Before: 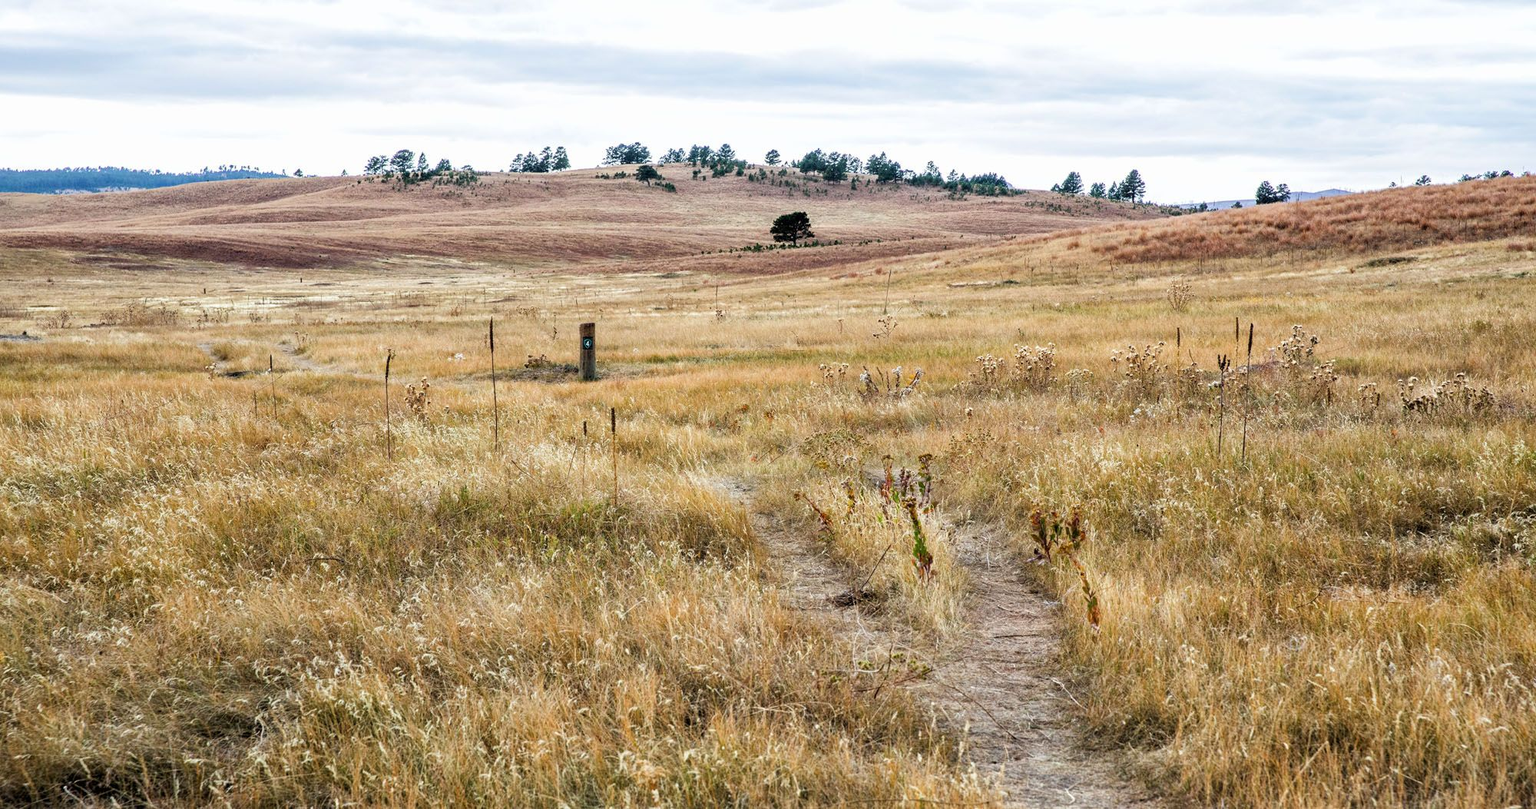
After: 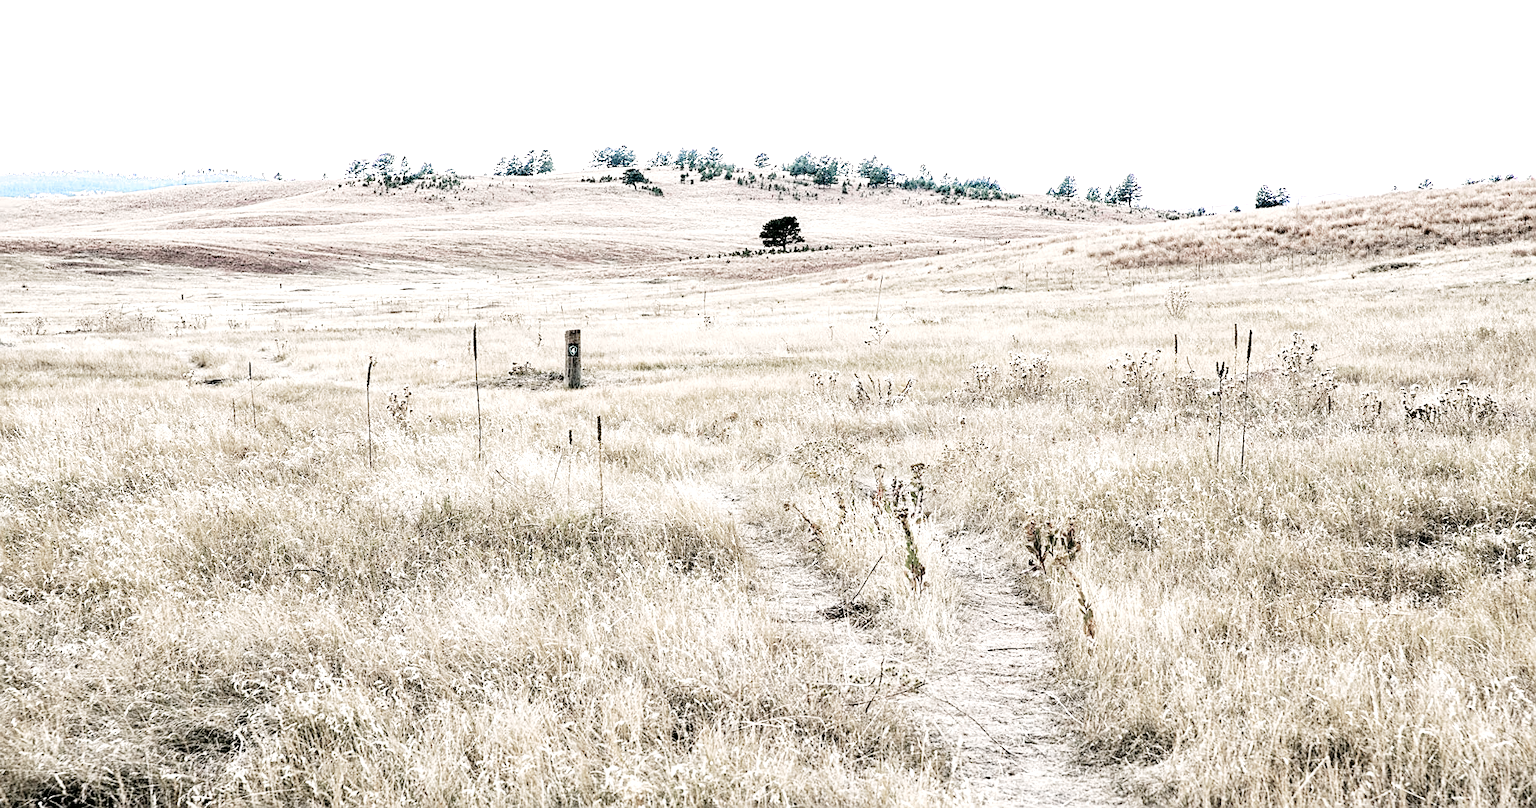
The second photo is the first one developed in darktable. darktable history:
color zones: curves: ch0 [(0, 0.613) (0.01, 0.613) (0.245, 0.448) (0.498, 0.529) (0.642, 0.665) (0.879, 0.777) (0.99, 0.613)]; ch1 [(0, 0.272) (0.219, 0.127) (0.724, 0.346)]
exposure: black level correction 0, exposure 0.948 EV, compensate highlight preservation false
crop: left 1.709%, right 0.272%, bottom 1.811%
sharpen: on, module defaults
color correction: highlights a* 4.11, highlights b* 4.99, shadows a* -8.22, shadows b* 4.87
tone curve: curves: ch0 [(0, 0) (0.003, 0.002) (0.011, 0.008) (0.025, 0.019) (0.044, 0.034) (0.069, 0.053) (0.1, 0.079) (0.136, 0.127) (0.177, 0.191) (0.224, 0.274) (0.277, 0.367) (0.335, 0.465) (0.399, 0.552) (0.468, 0.643) (0.543, 0.737) (0.623, 0.82) (0.709, 0.891) (0.801, 0.928) (0.898, 0.963) (1, 1)], preserve colors none
local contrast: highlights 100%, shadows 102%, detail 120%, midtone range 0.2
